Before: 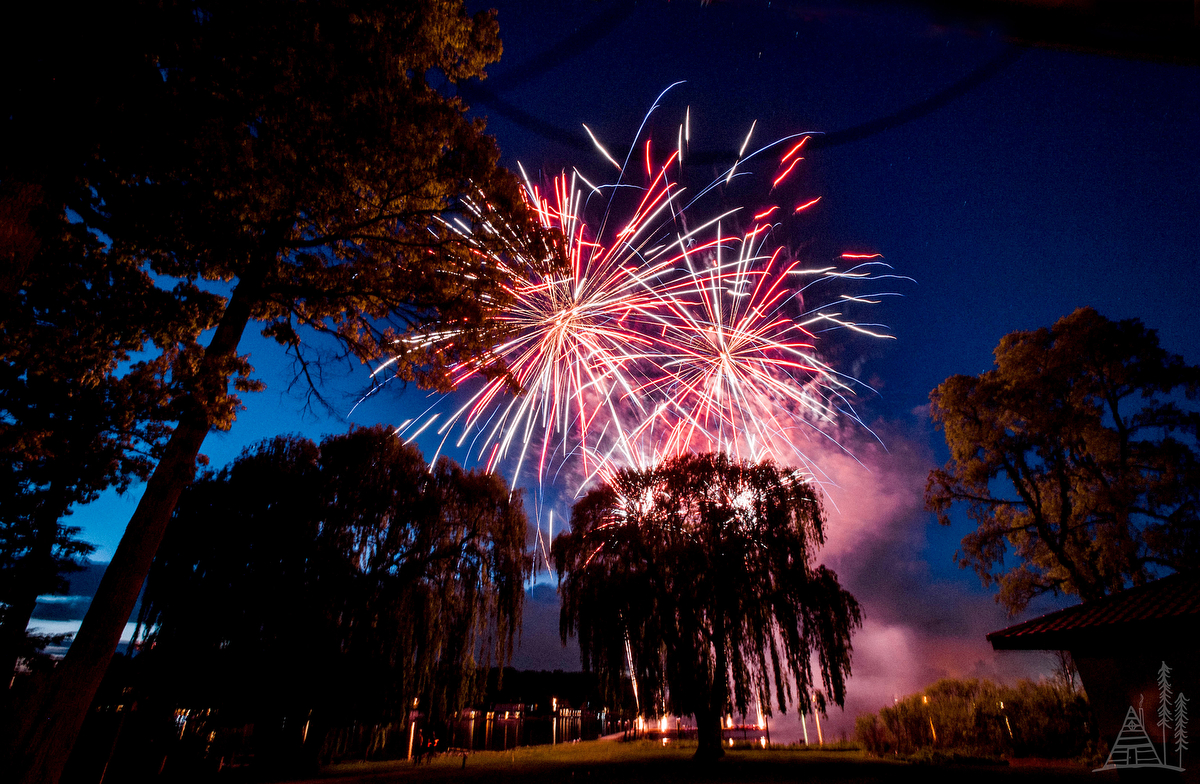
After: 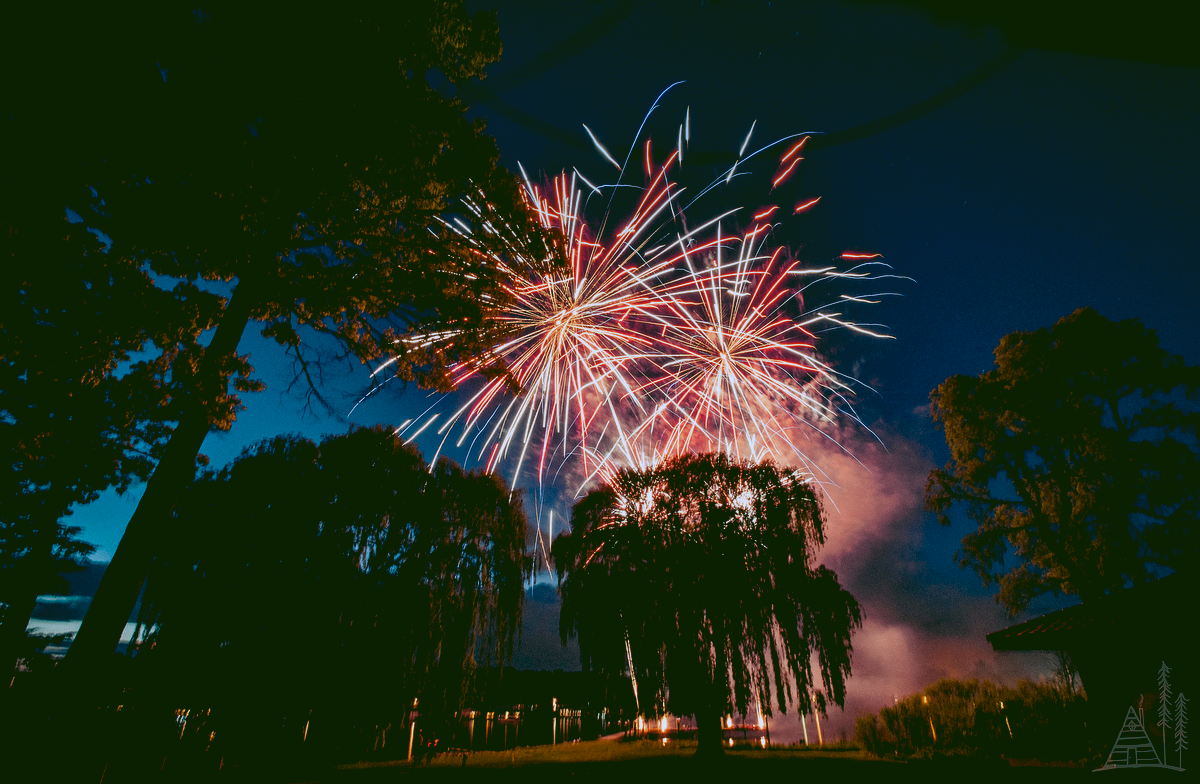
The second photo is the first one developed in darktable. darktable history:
rgb curve: curves: ch0 [(0.123, 0.061) (0.995, 0.887)]; ch1 [(0.06, 0.116) (1, 0.906)]; ch2 [(0, 0) (0.824, 0.69) (1, 1)], mode RGB, independent channels, compensate middle gray true
graduated density: density 2.02 EV, hardness 44%, rotation 0.374°, offset 8.21, hue 208.8°, saturation 97%
